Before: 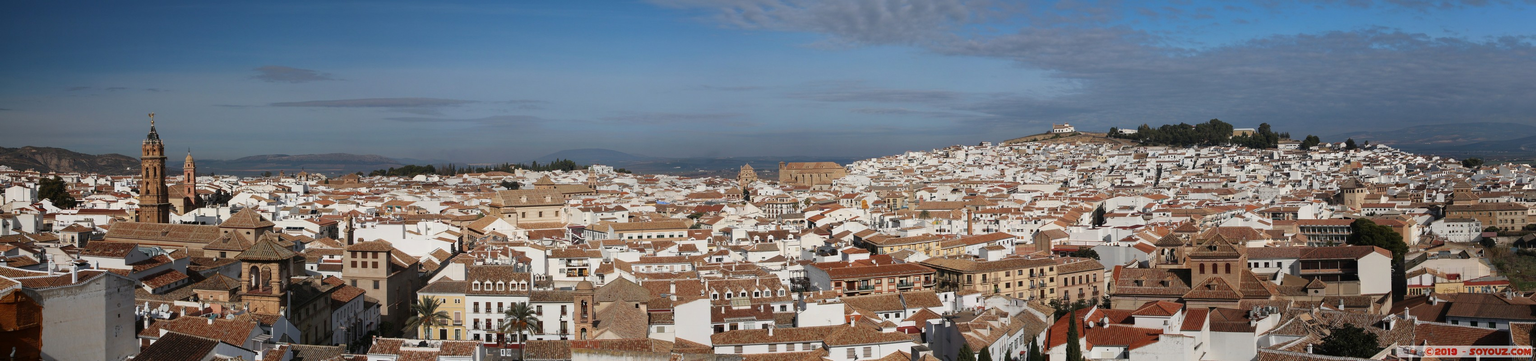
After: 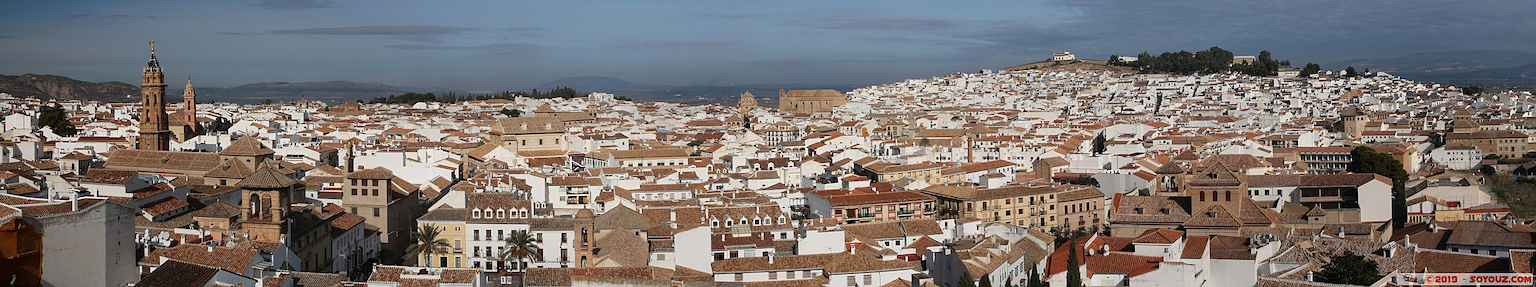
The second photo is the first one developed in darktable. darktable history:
crop and rotate: top 20.172%
sharpen: on, module defaults
